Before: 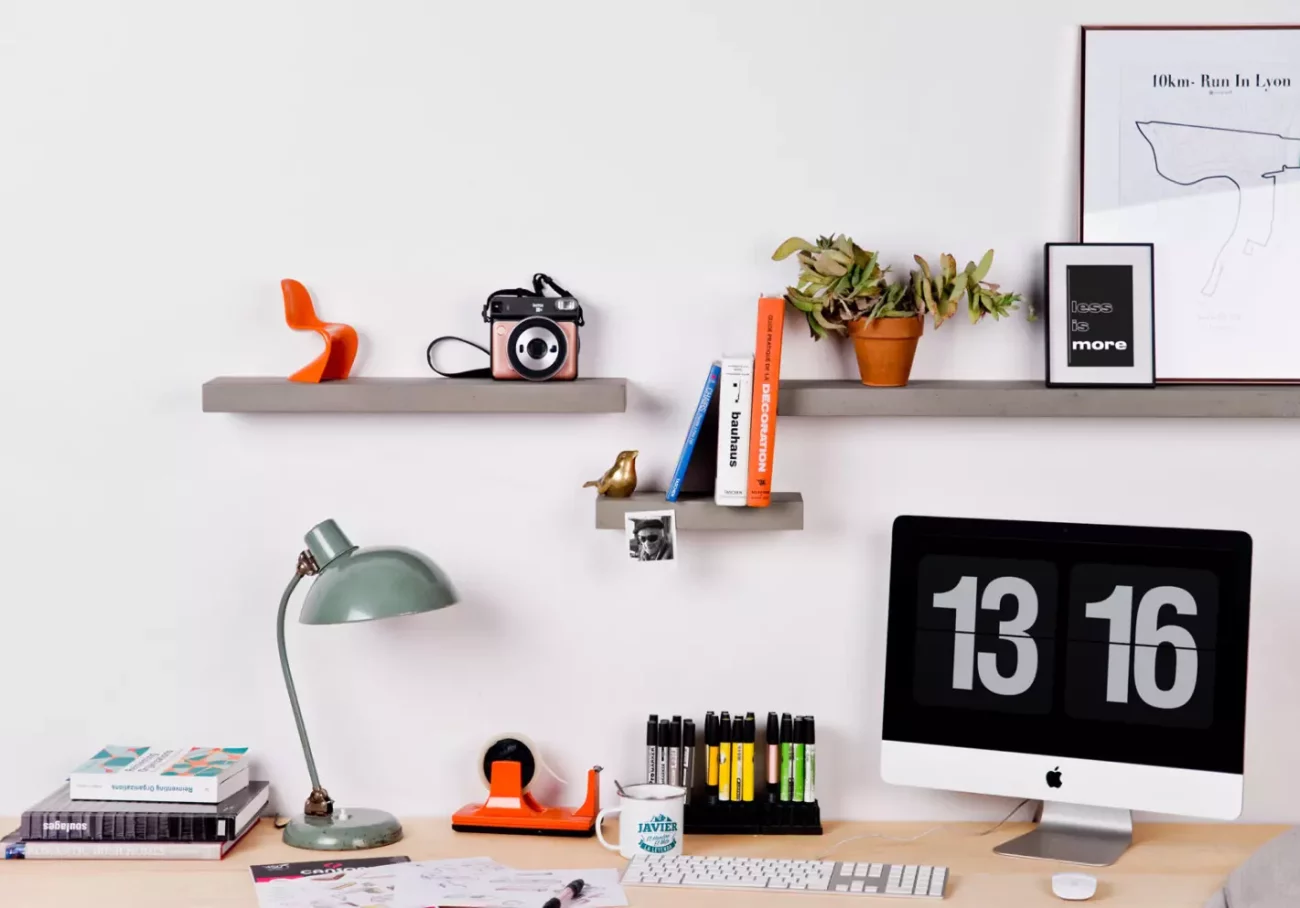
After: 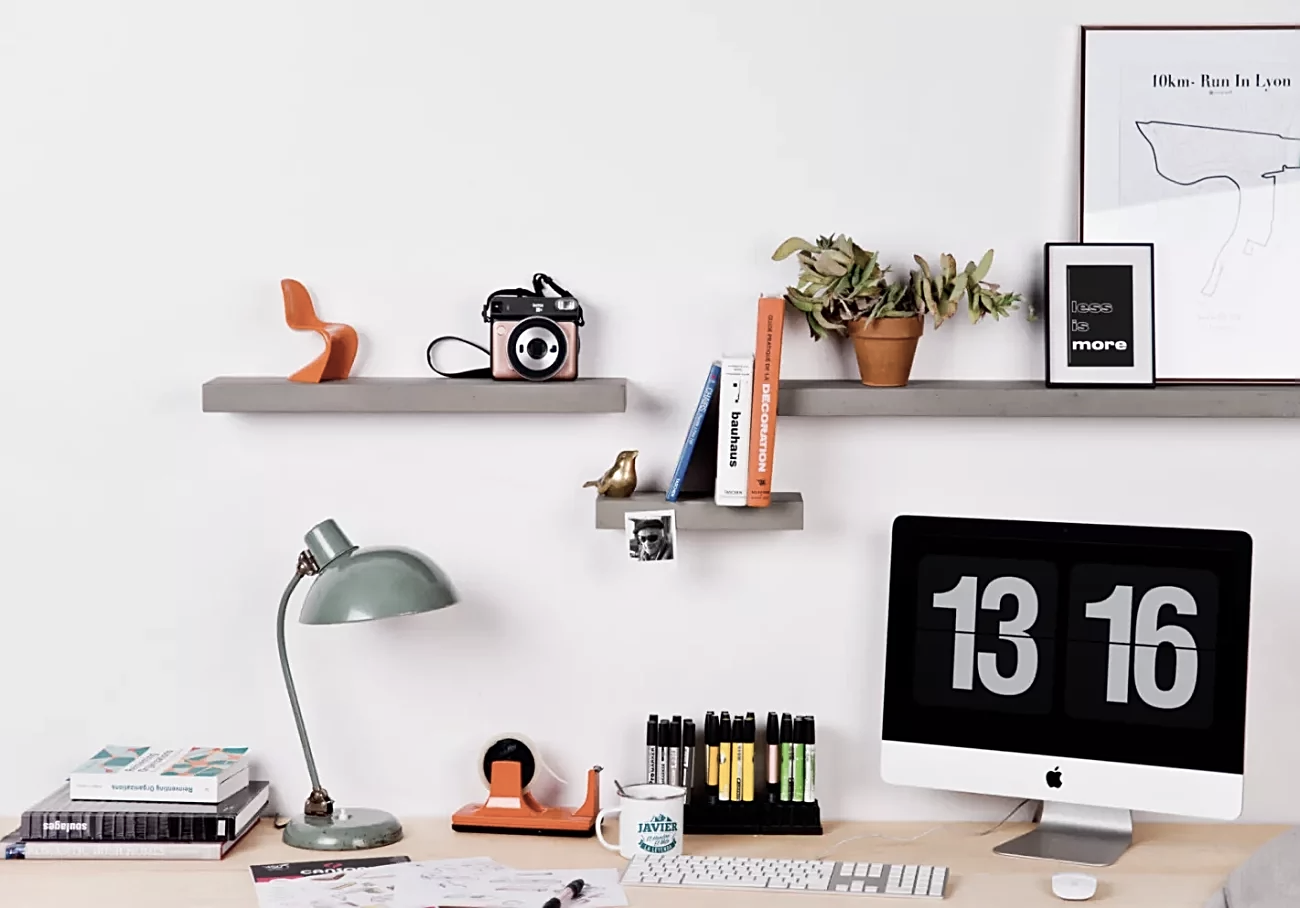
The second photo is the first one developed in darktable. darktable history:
contrast brightness saturation: contrast 0.099, saturation -0.375
sharpen: on, module defaults
